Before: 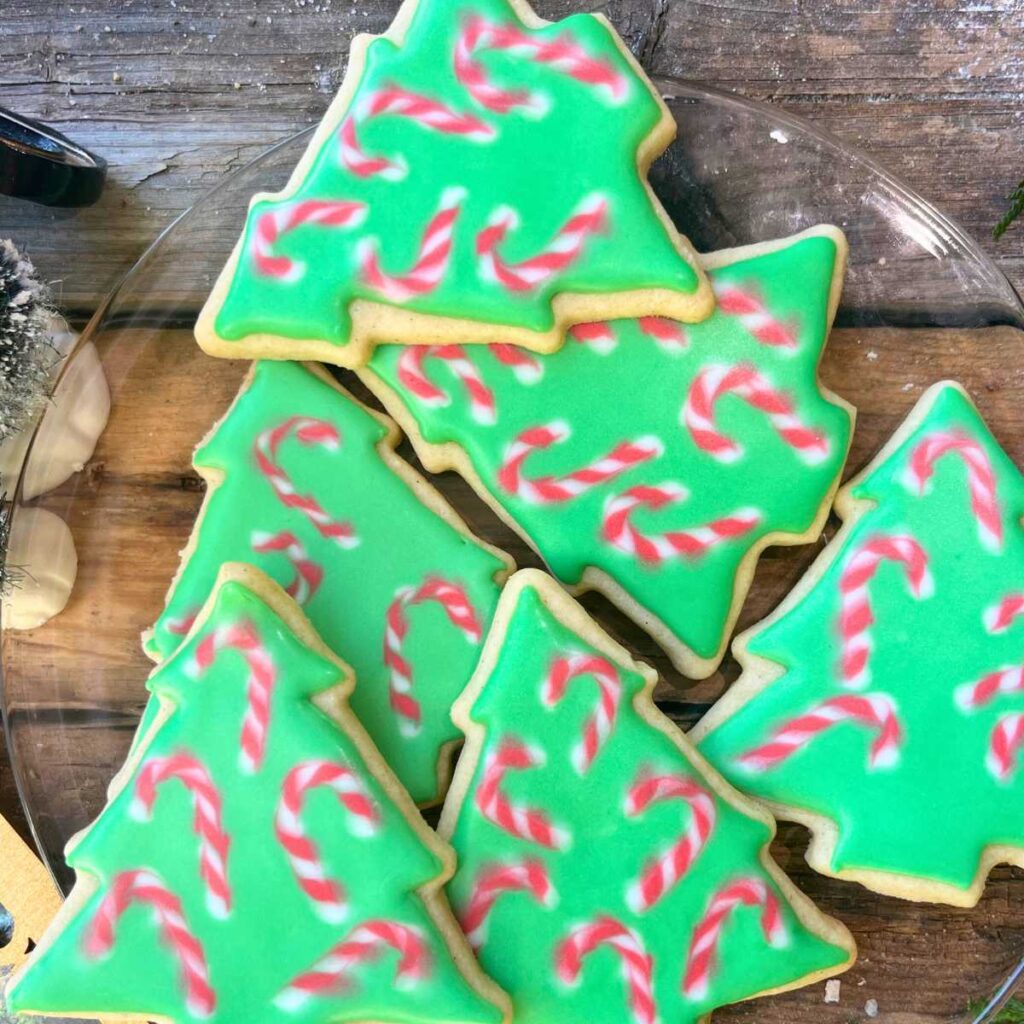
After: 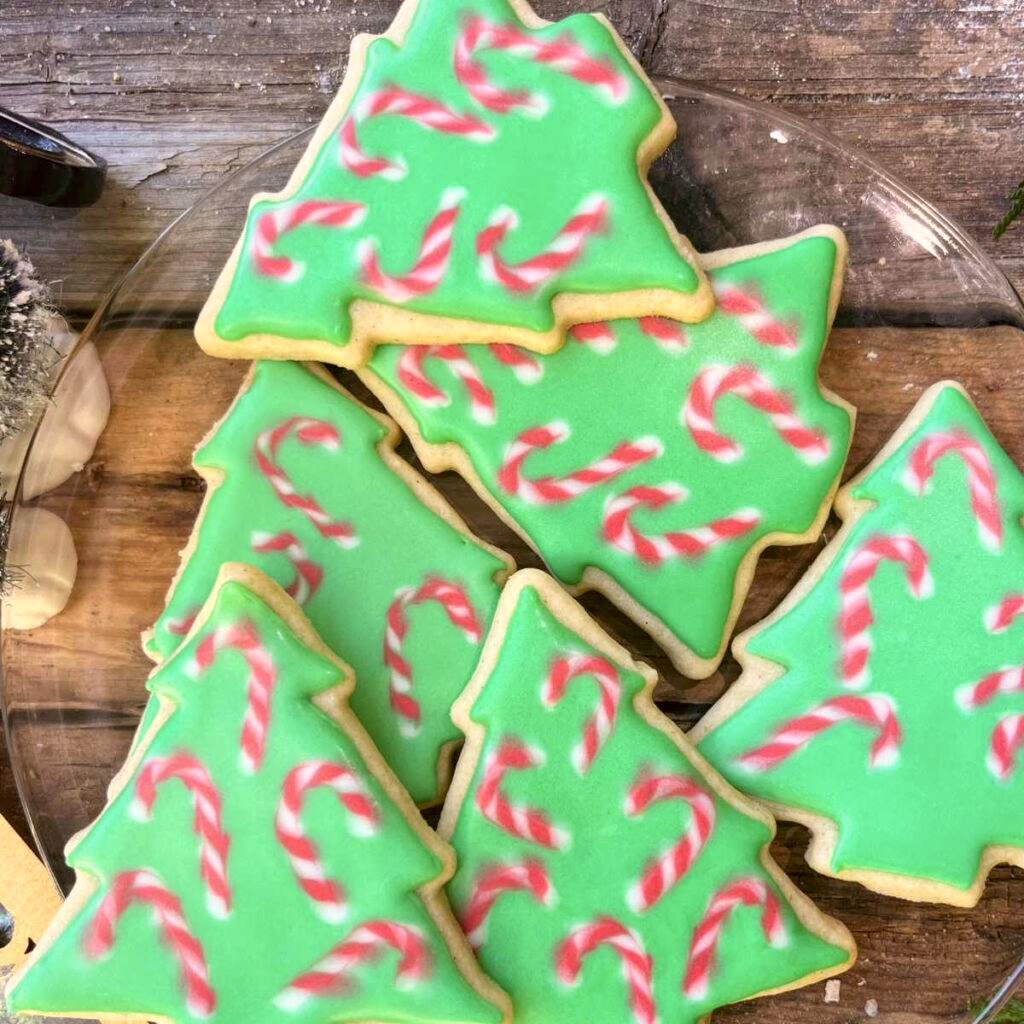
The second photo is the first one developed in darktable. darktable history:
local contrast: highlights 100%, shadows 100%, detail 120%, midtone range 0.2
color correction: highlights a* 6.27, highlights b* 8.19, shadows a* 5.94, shadows b* 7.23, saturation 0.9
